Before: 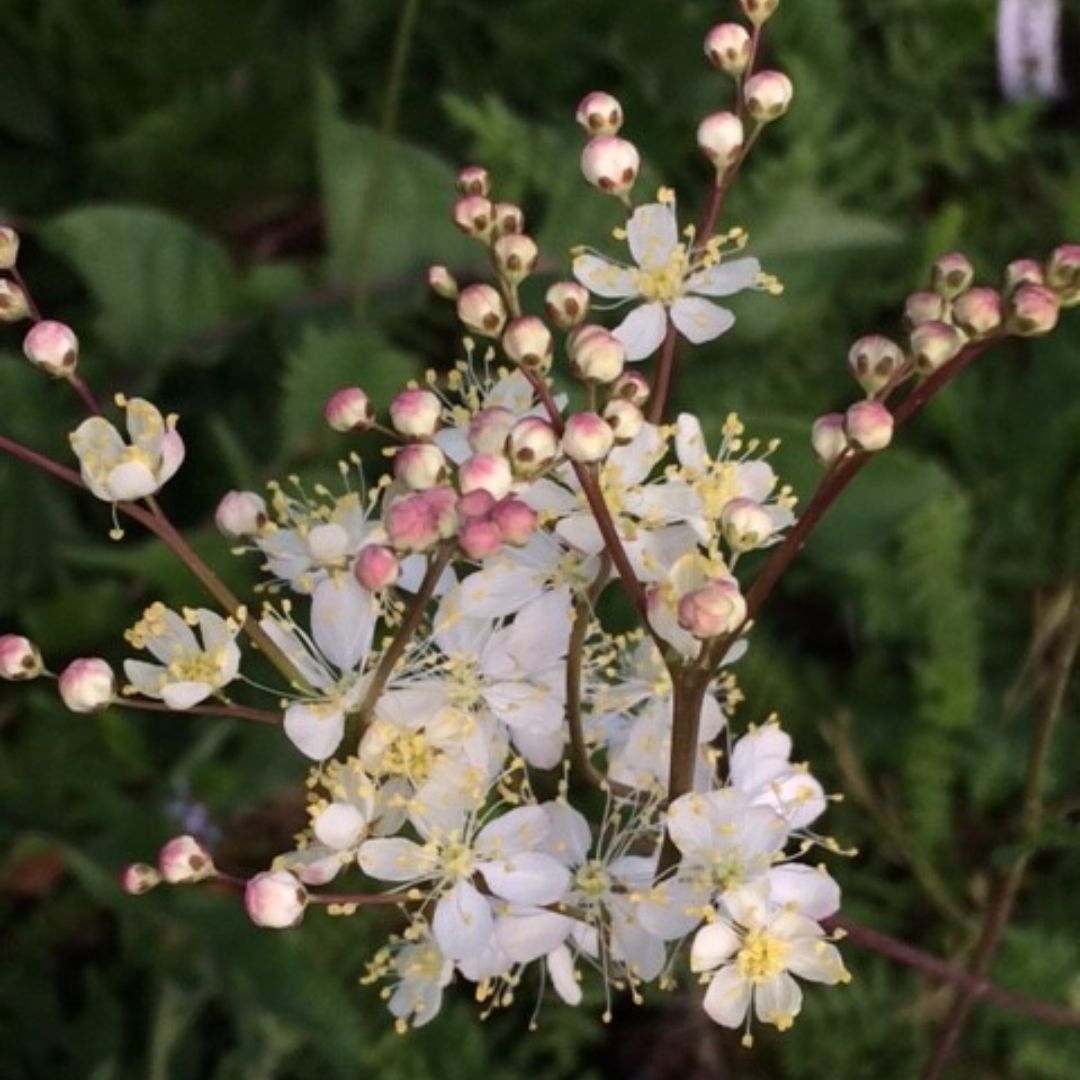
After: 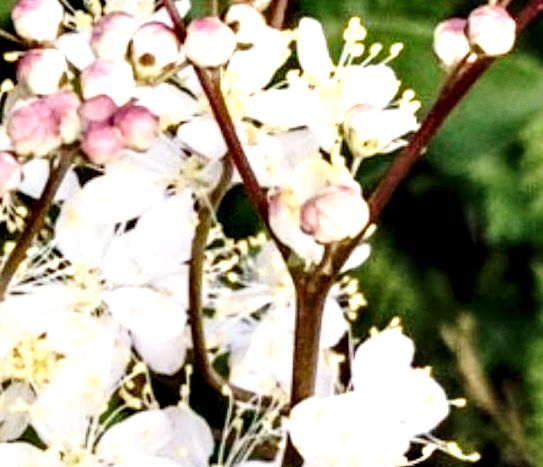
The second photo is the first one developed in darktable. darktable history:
base curve: curves: ch0 [(0, 0) (0.028, 0.03) (0.105, 0.232) (0.387, 0.748) (0.754, 0.968) (1, 1)], fusion 1, exposure shift 0.576, preserve colors none
local contrast: highlights 80%, shadows 57%, detail 175%, midtone range 0.602
crop: left 35.03%, top 36.625%, right 14.663%, bottom 20.057%
